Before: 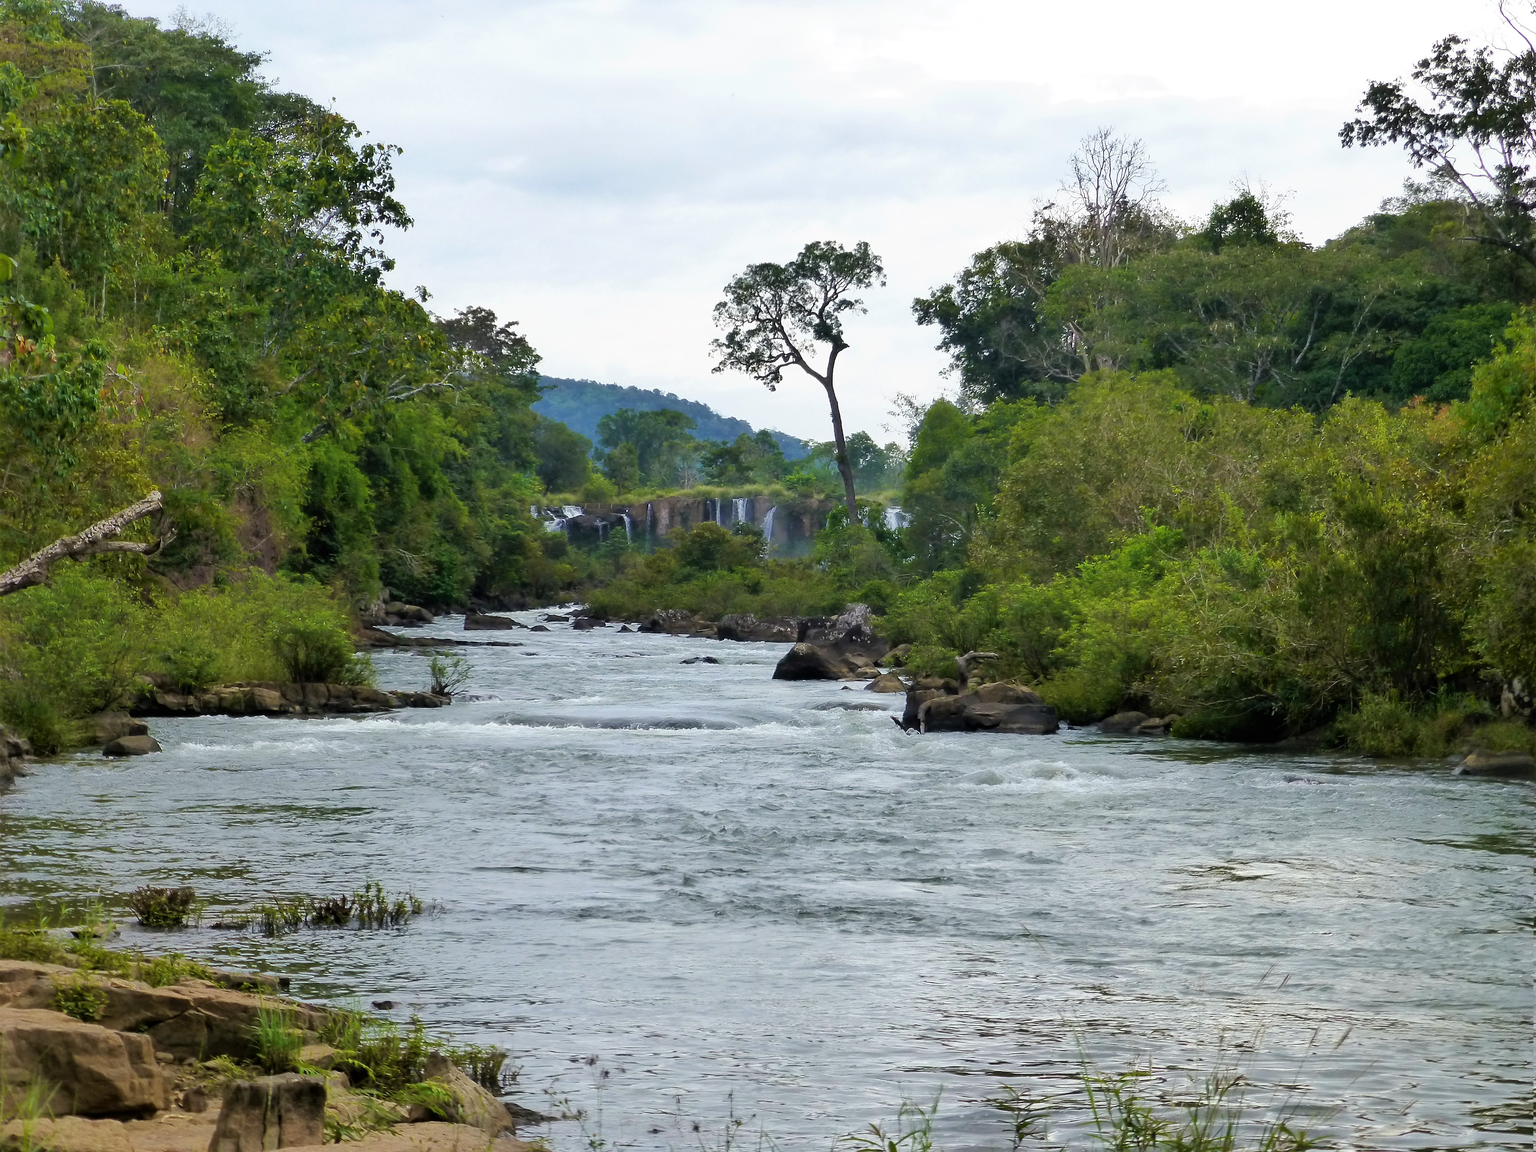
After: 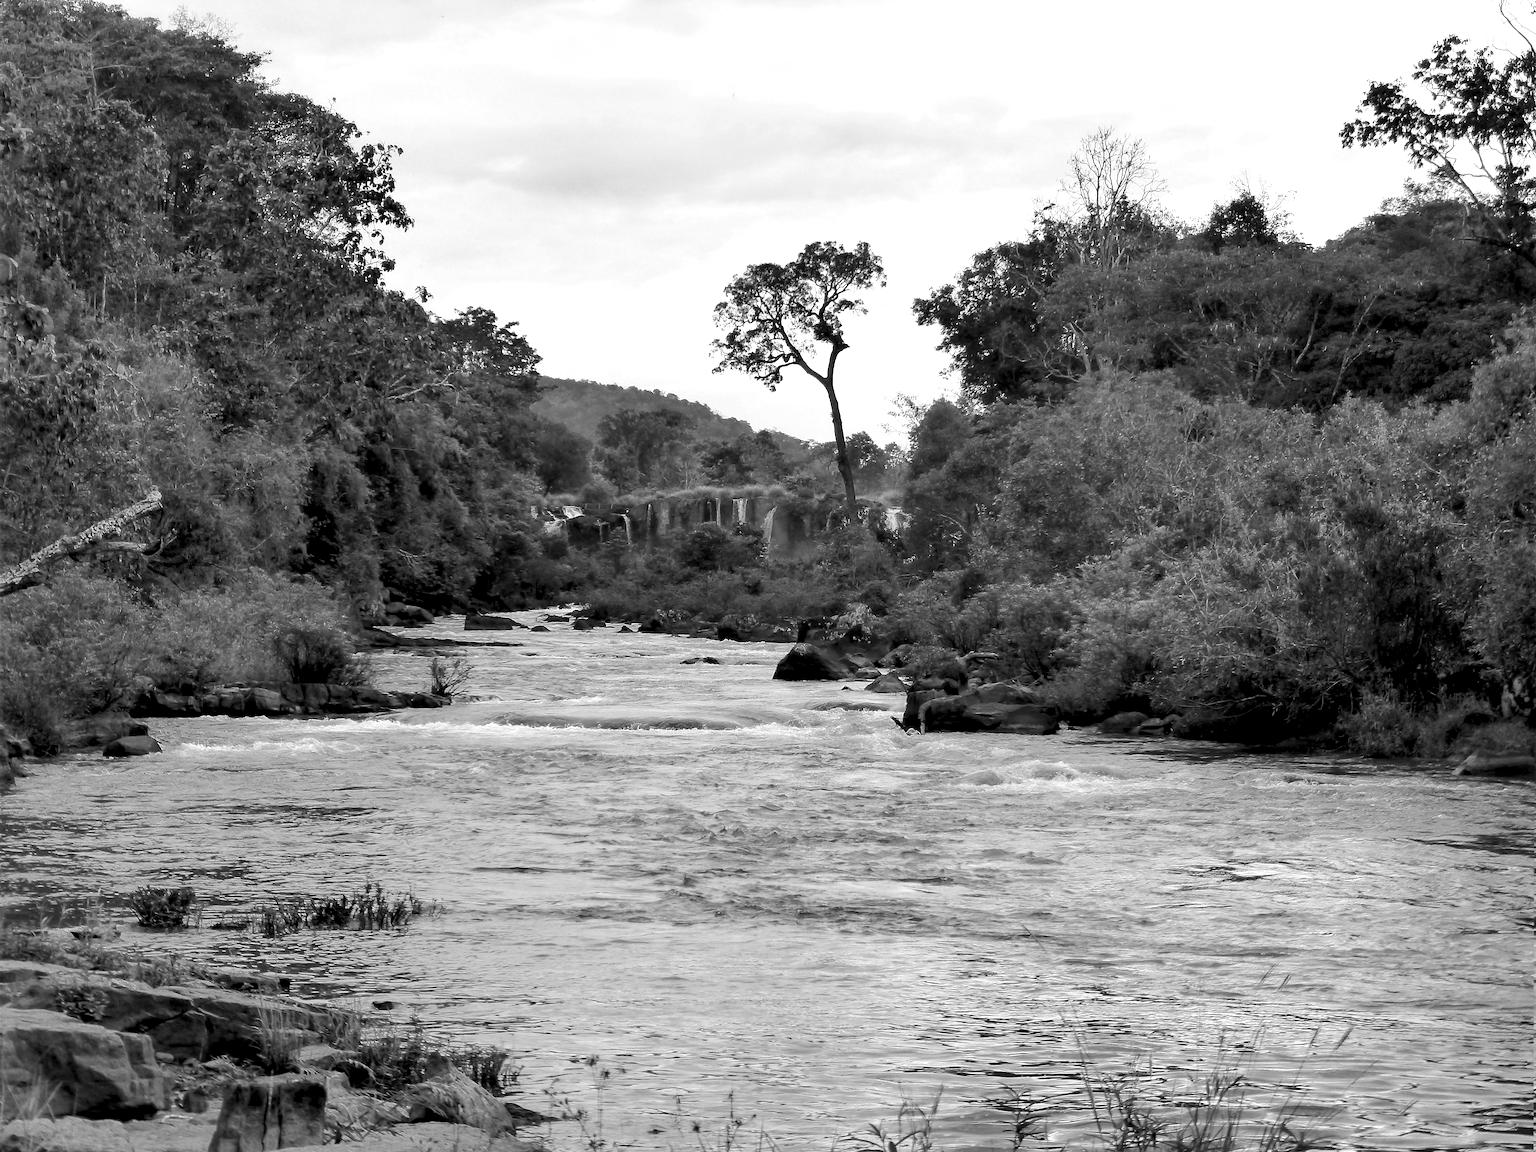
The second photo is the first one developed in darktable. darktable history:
monochrome: a -3.63, b -0.465
local contrast: highlights 123%, shadows 126%, detail 140%, midtone range 0.254
